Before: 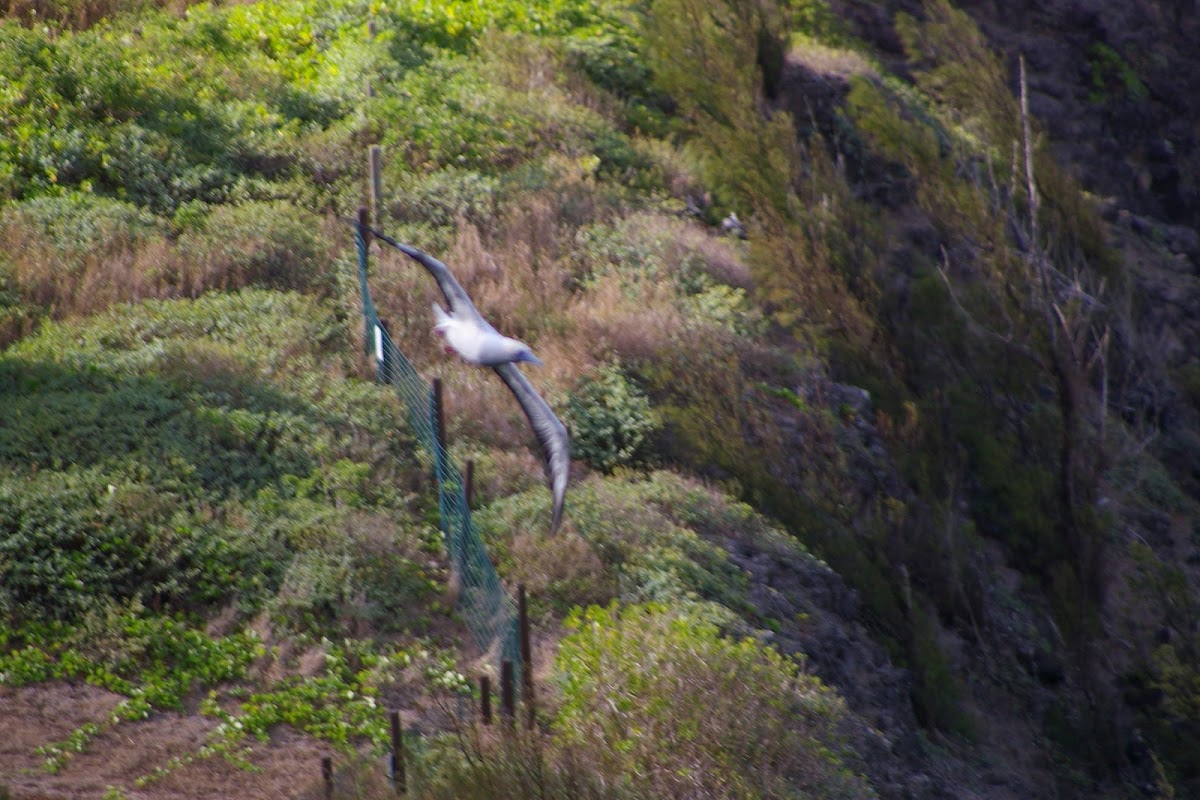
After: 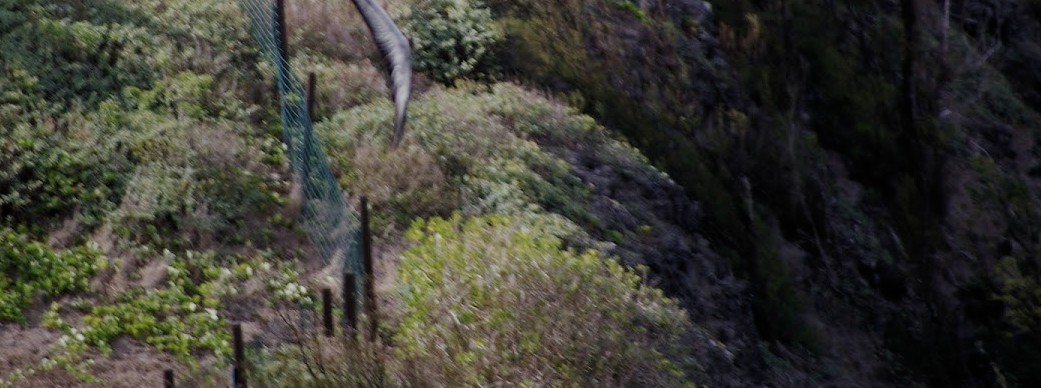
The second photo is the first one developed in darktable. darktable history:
contrast brightness saturation: contrast 0.101, saturation -0.291
crop and rotate: left 13.244%, top 48.541%, bottom 2.856%
filmic rgb: black relative exposure -7.38 EV, white relative exposure 5.05 EV, hardness 3.22, preserve chrominance no, color science v3 (2019), use custom middle-gray values true
